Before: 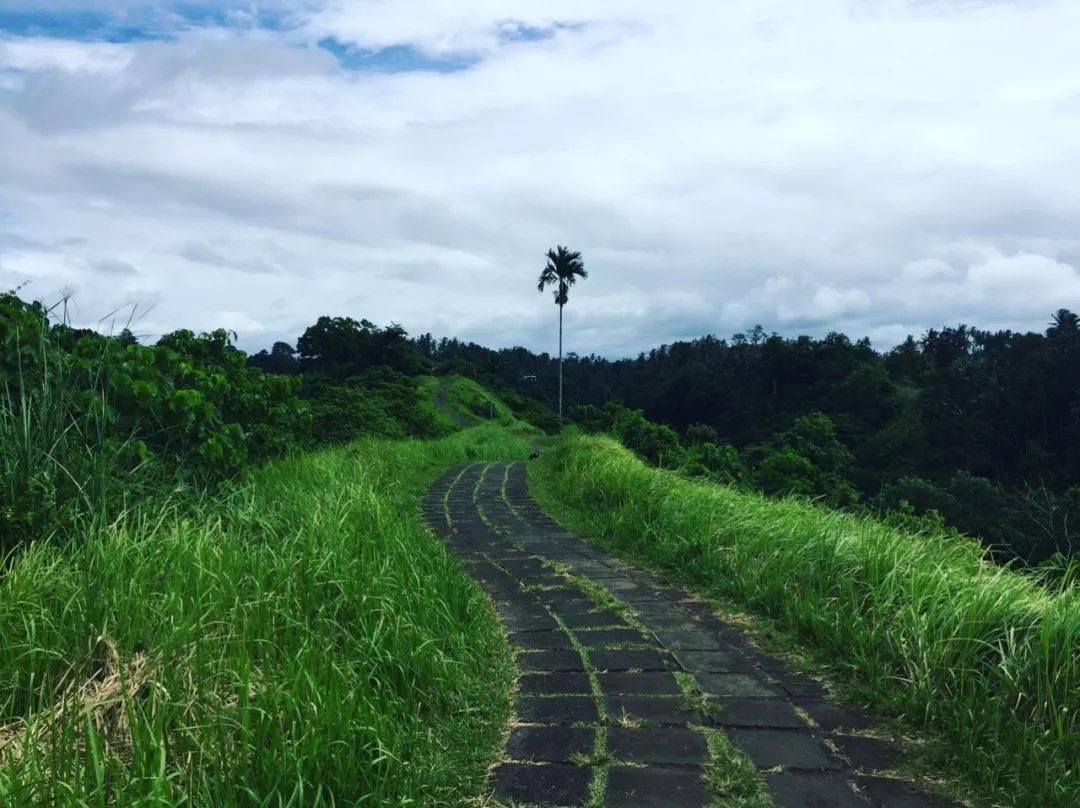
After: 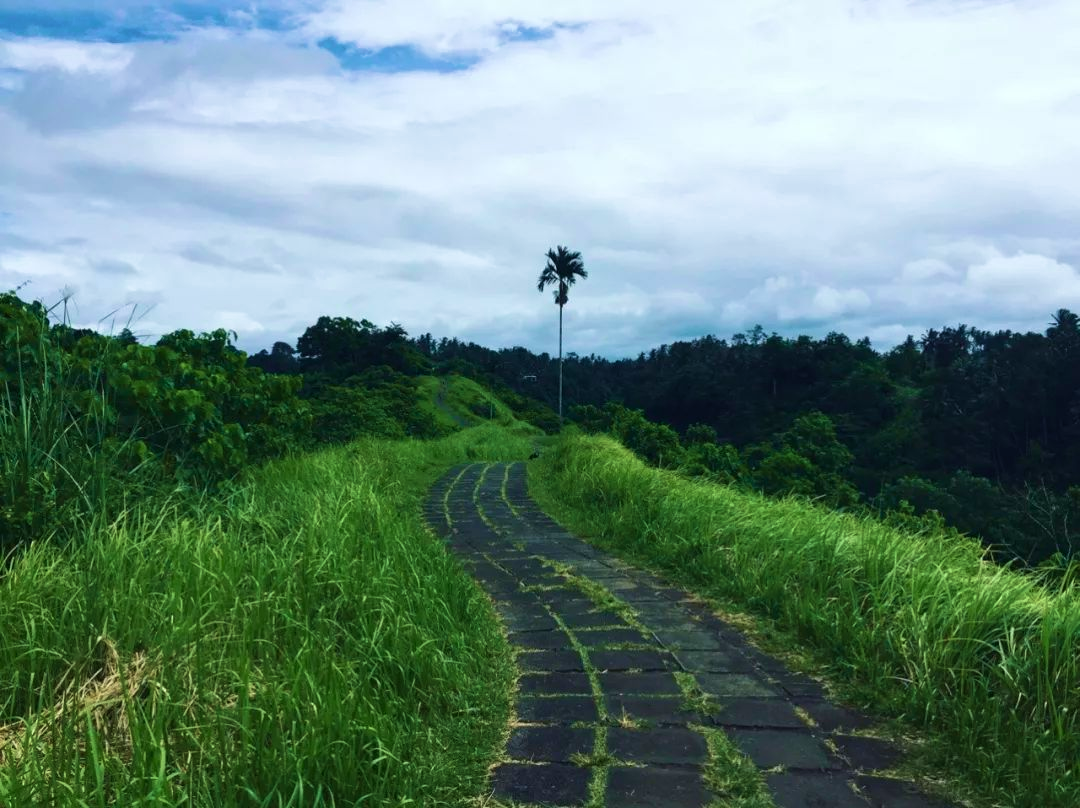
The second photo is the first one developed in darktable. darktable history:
velvia: strength 44.75%
